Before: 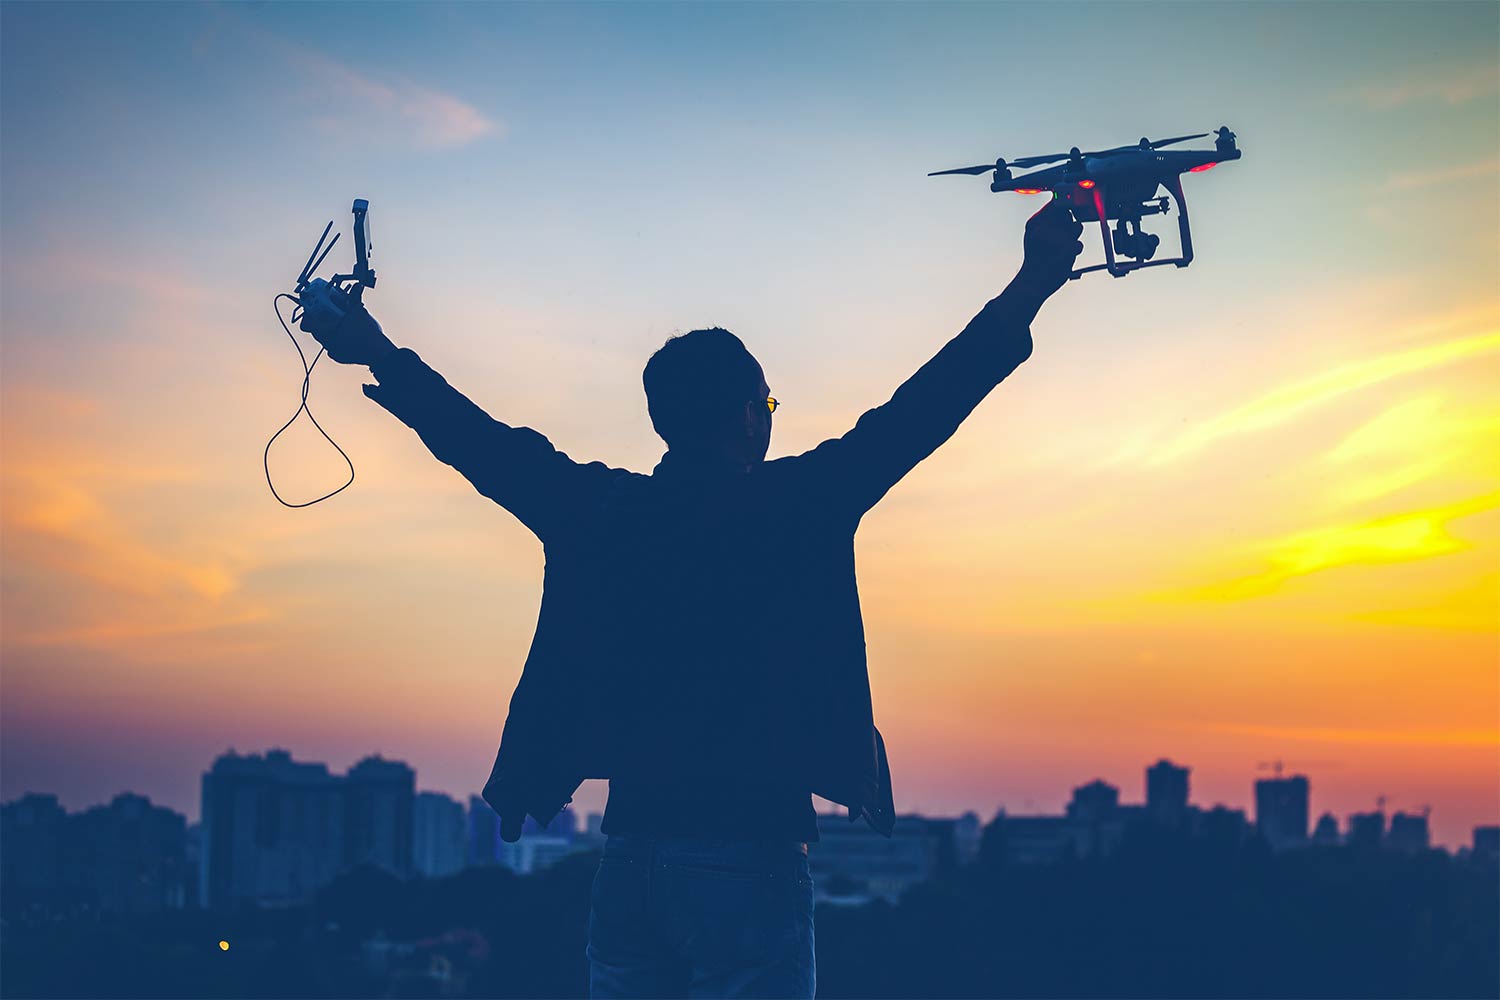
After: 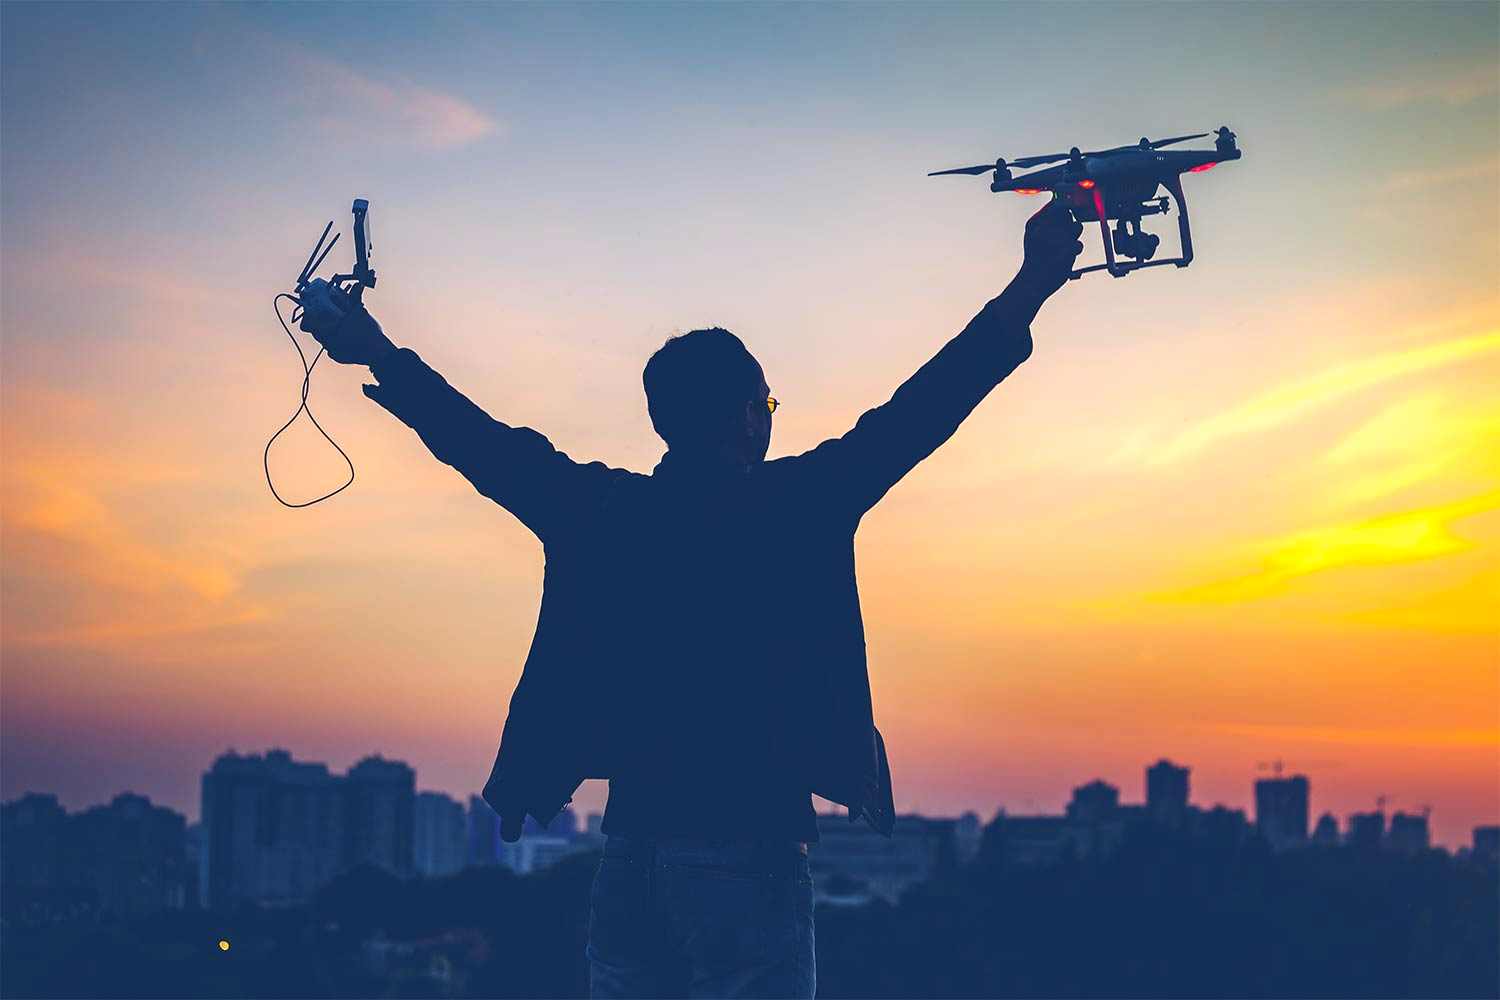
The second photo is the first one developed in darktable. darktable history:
color correction: highlights a* 5.87, highlights b* 4.84
